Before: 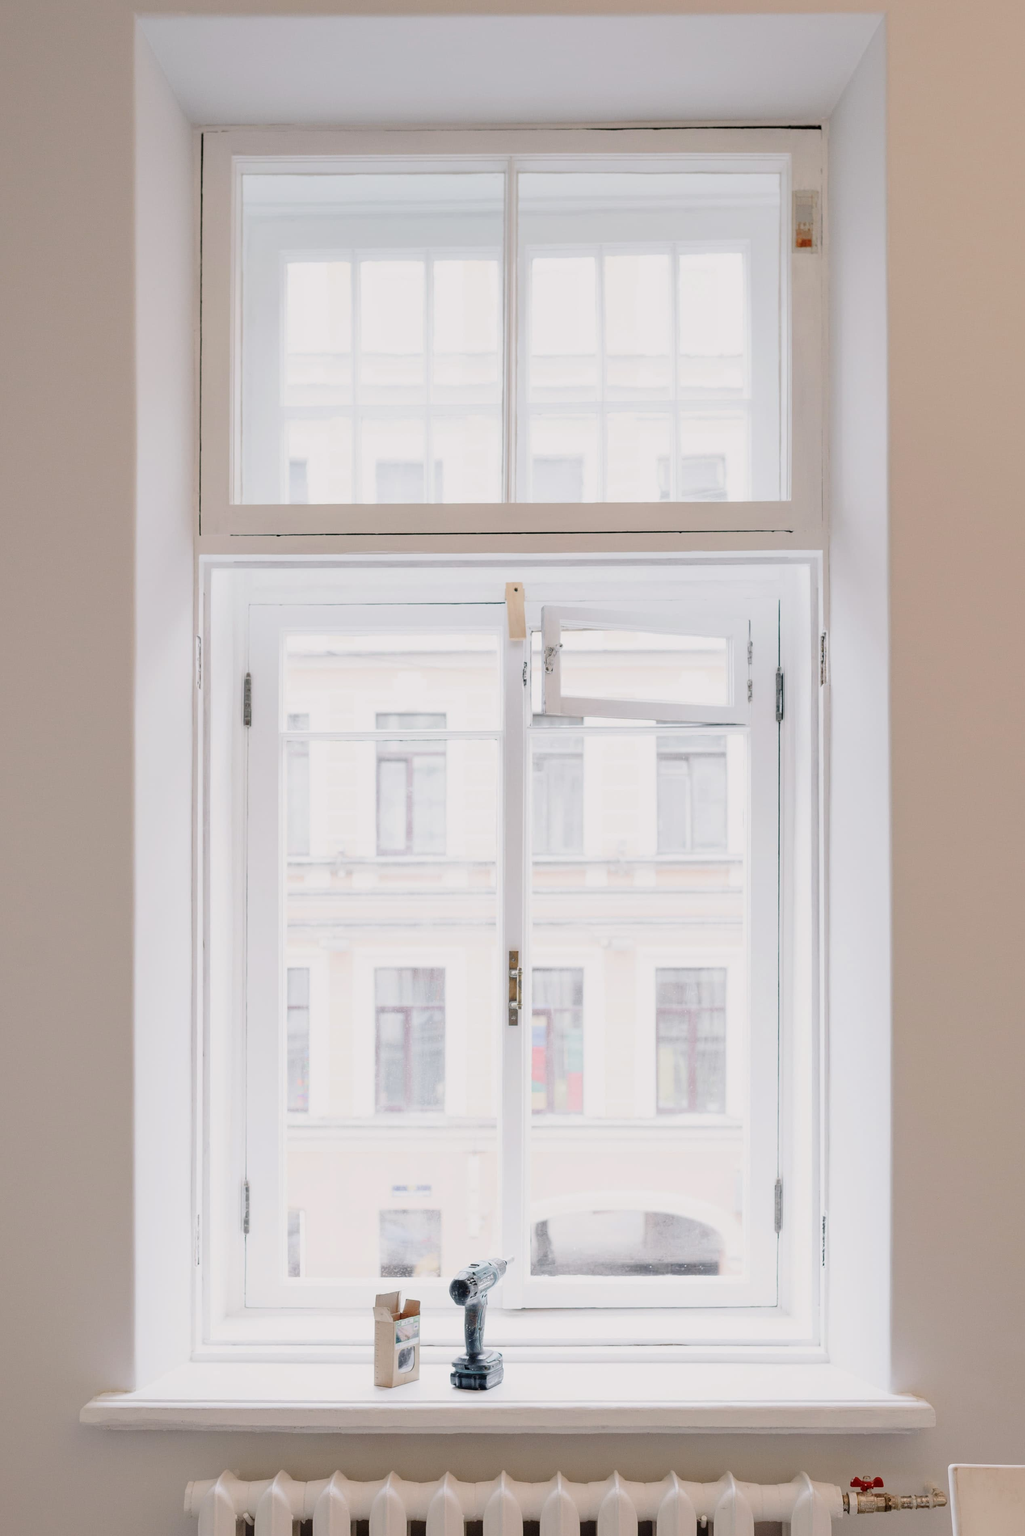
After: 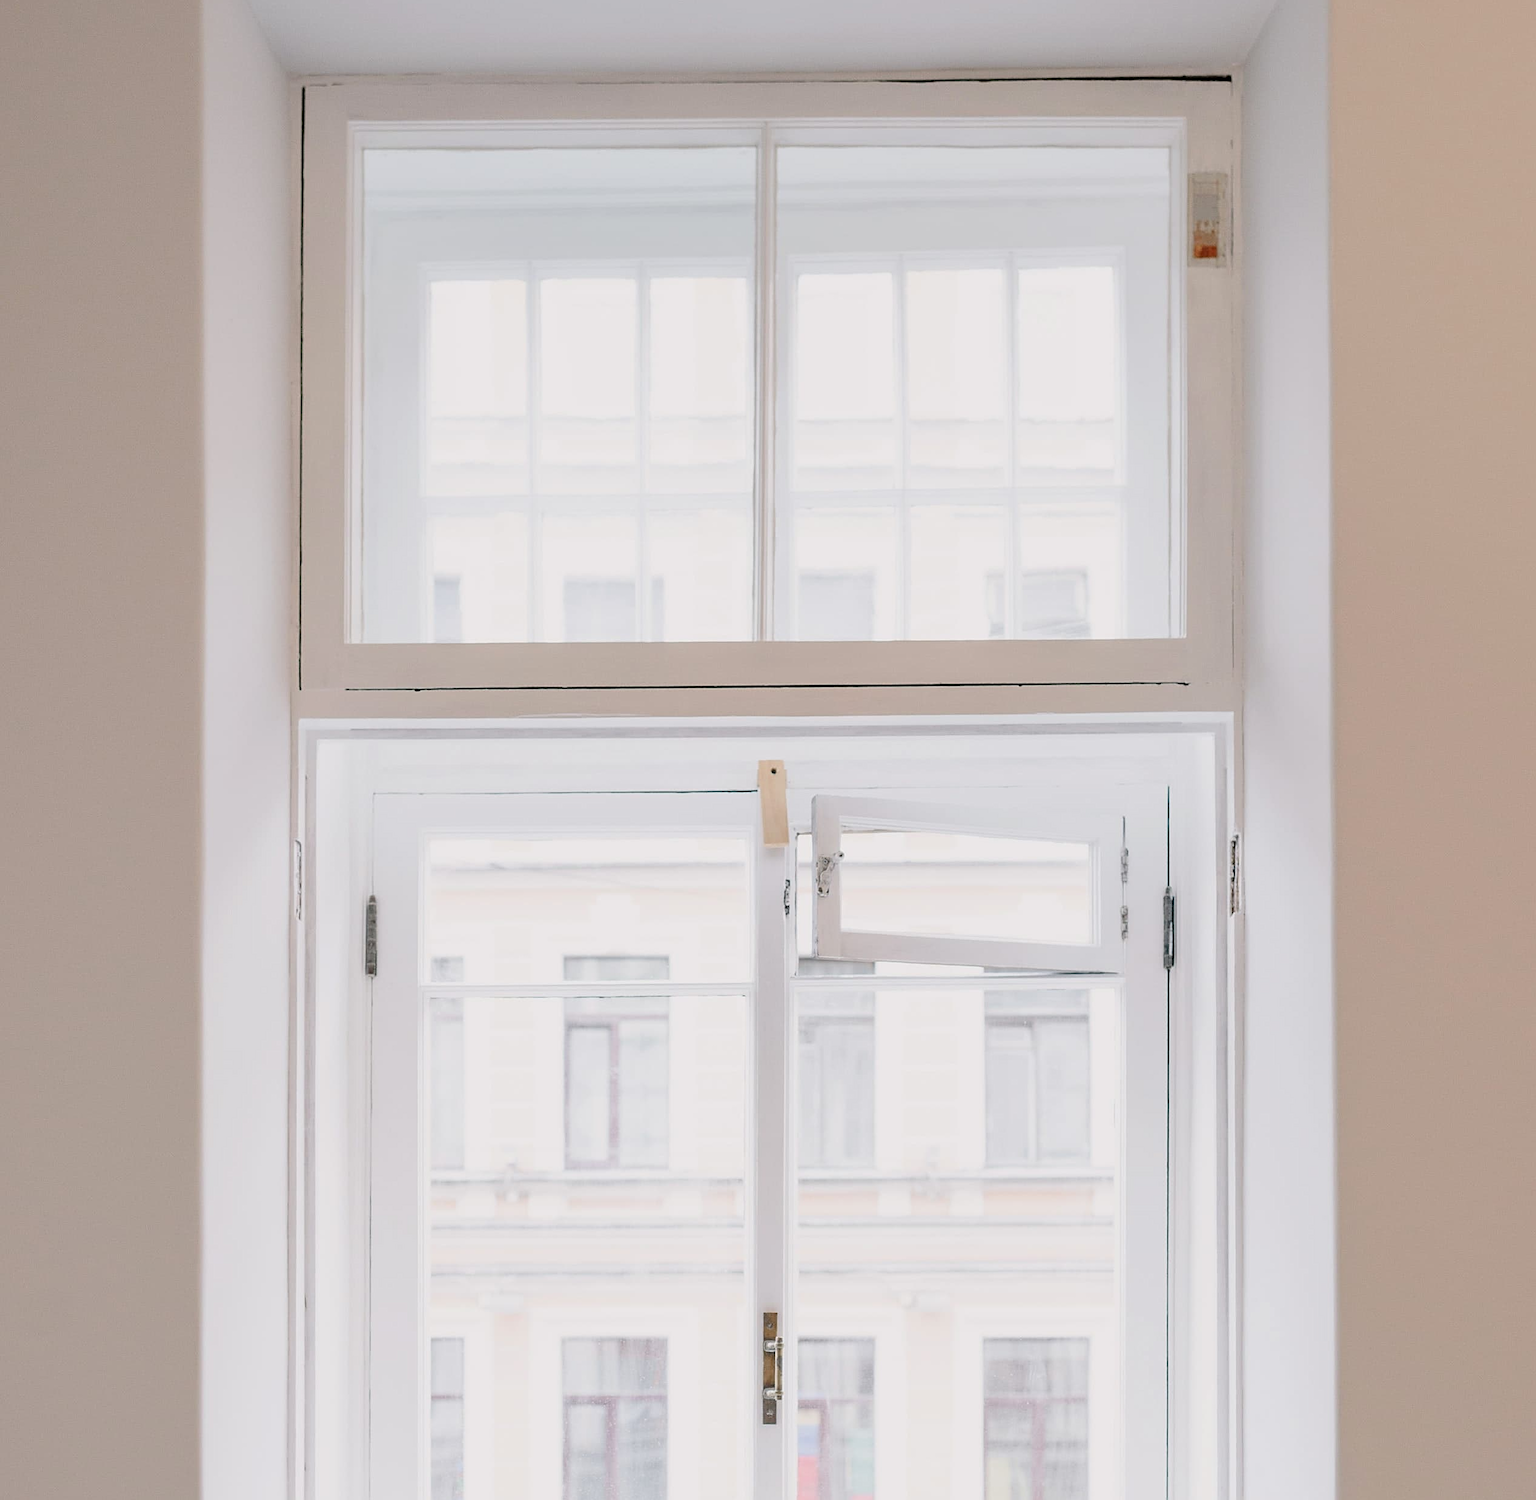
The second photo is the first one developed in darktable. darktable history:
crop and rotate: top 4.941%, bottom 29.831%
sharpen: on, module defaults
contrast brightness saturation: contrast 0.073
